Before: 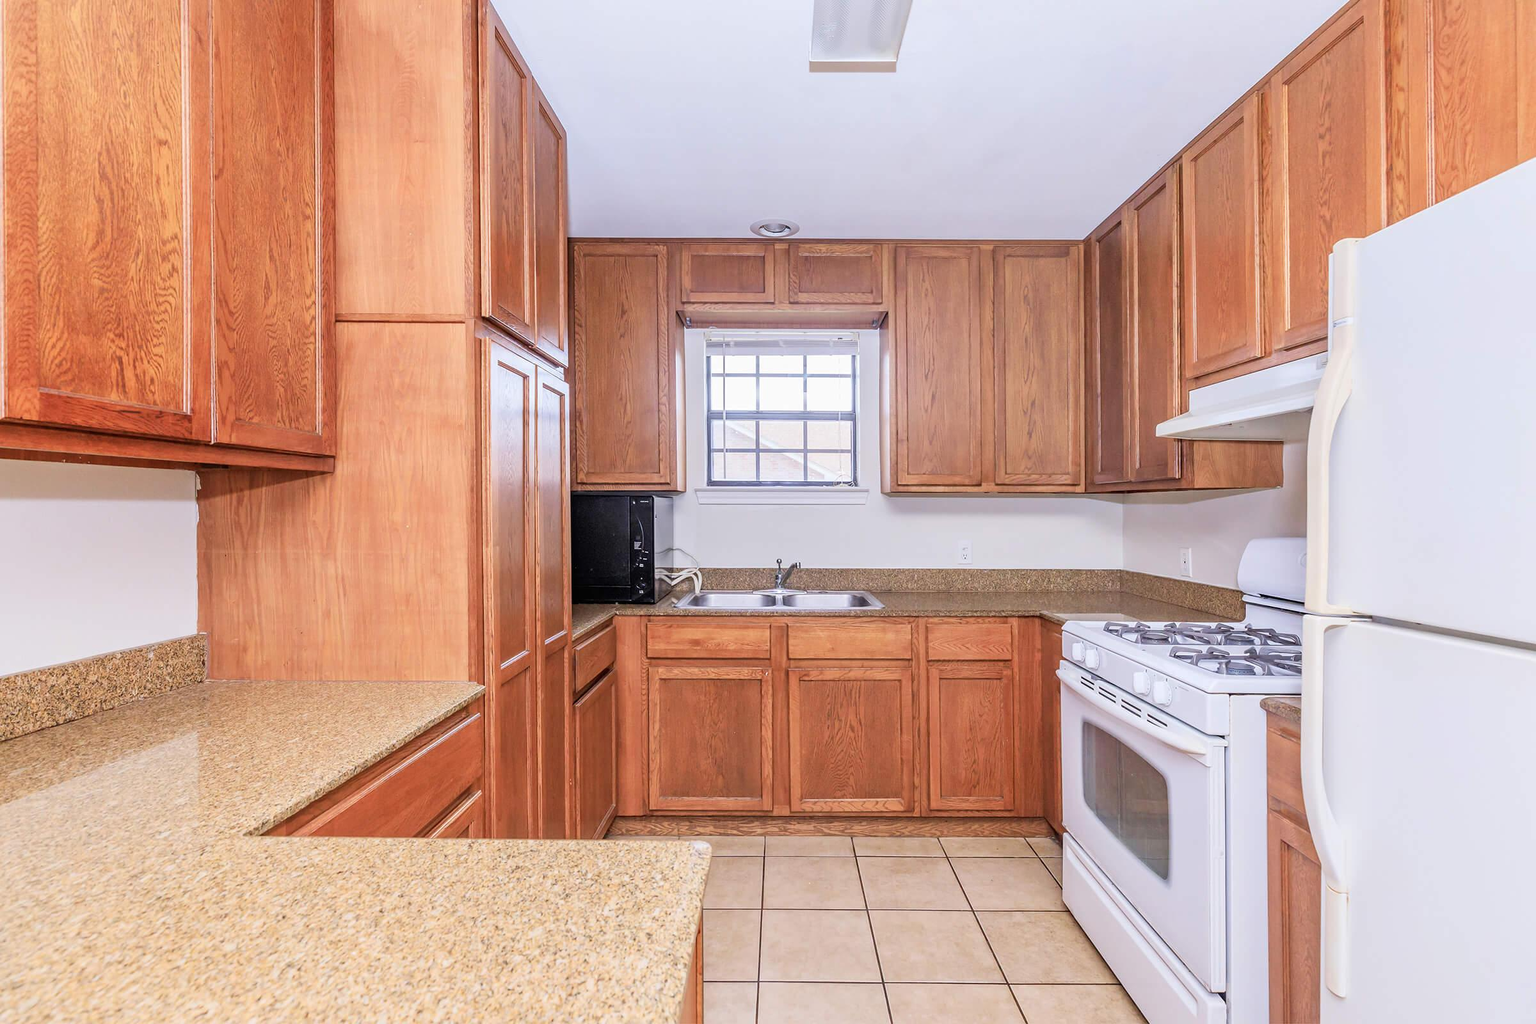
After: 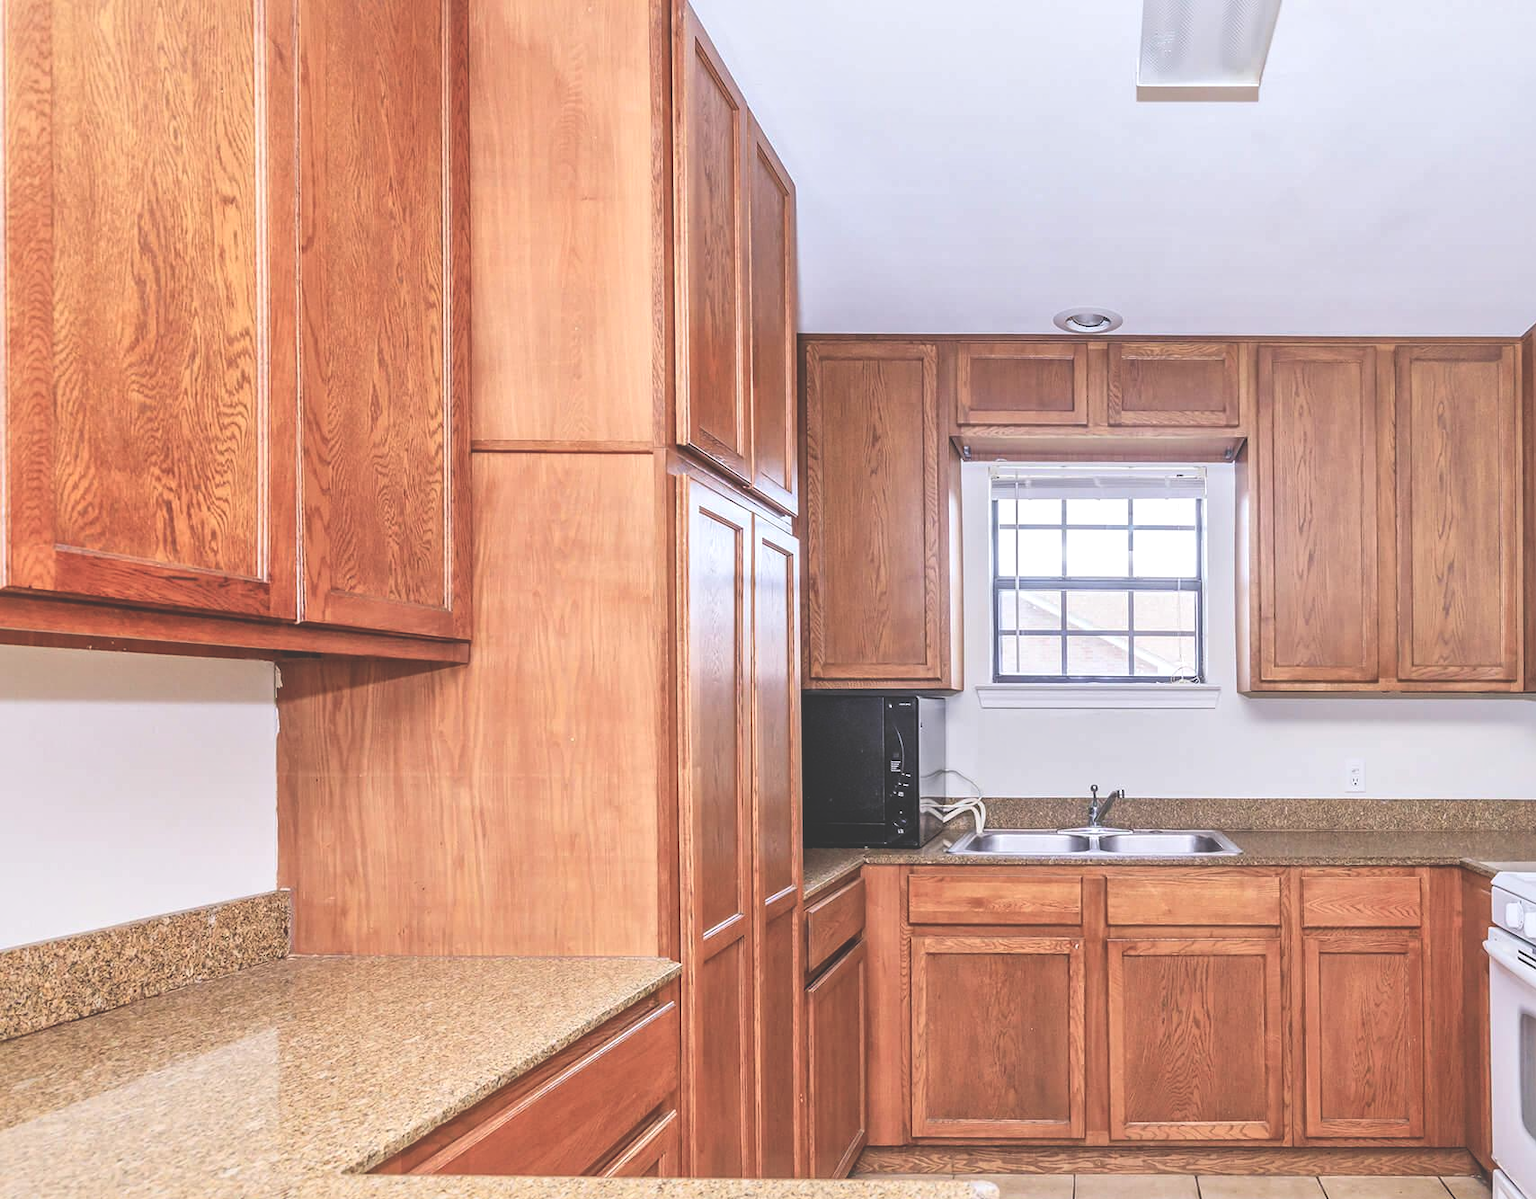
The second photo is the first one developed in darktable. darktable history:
local contrast: mode bilateral grid, contrast 19, coarseness 51, detail 132%, midtone range 0.2
exposure: black level correction -0.04, exposure 0.061 EV, compensate highlight preservation false
crop: right 28.772%, bottom 16.546%
